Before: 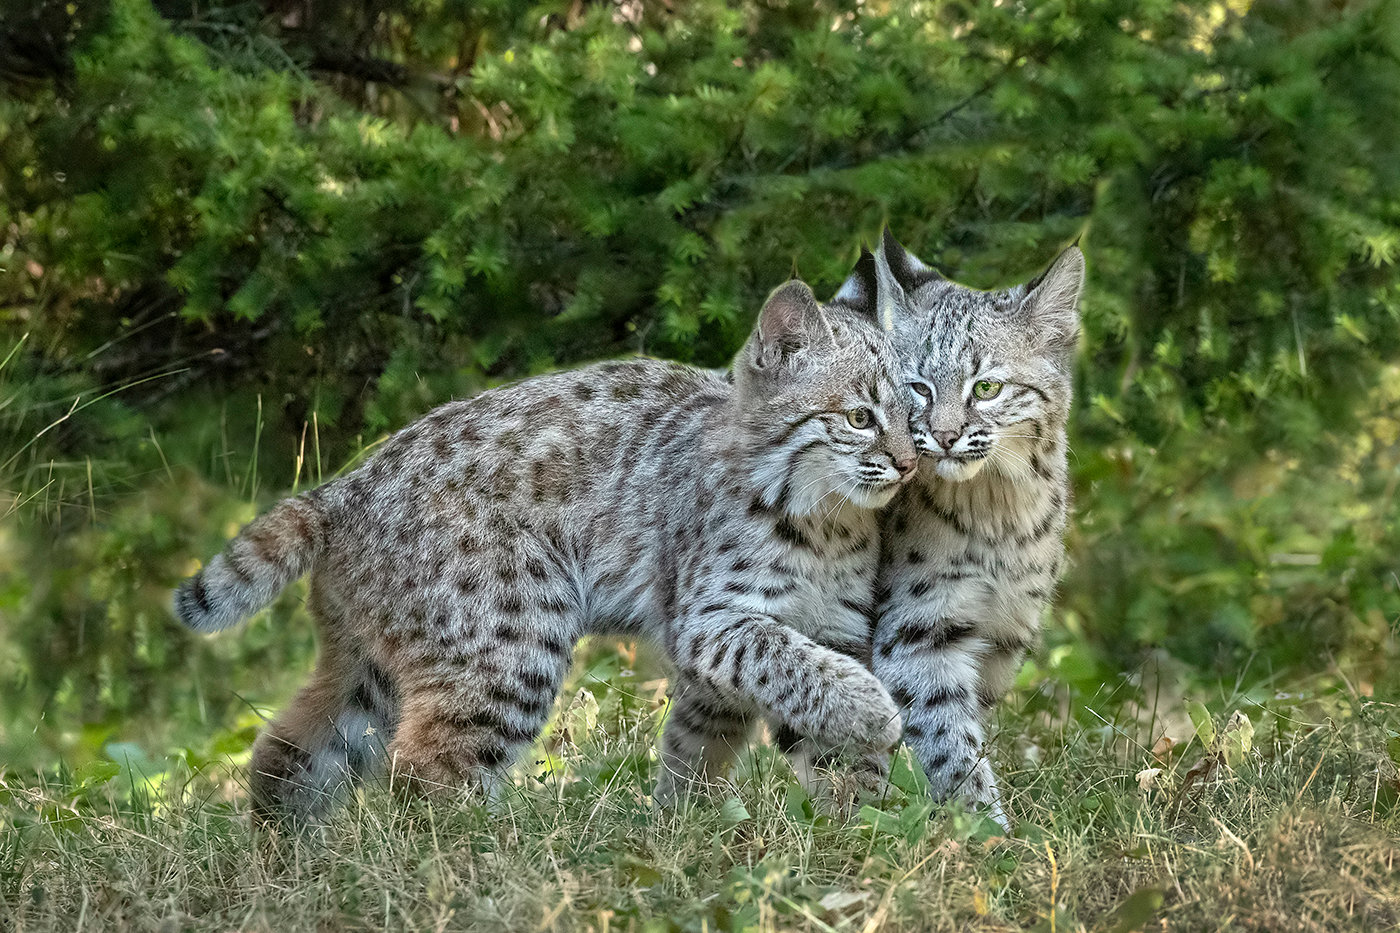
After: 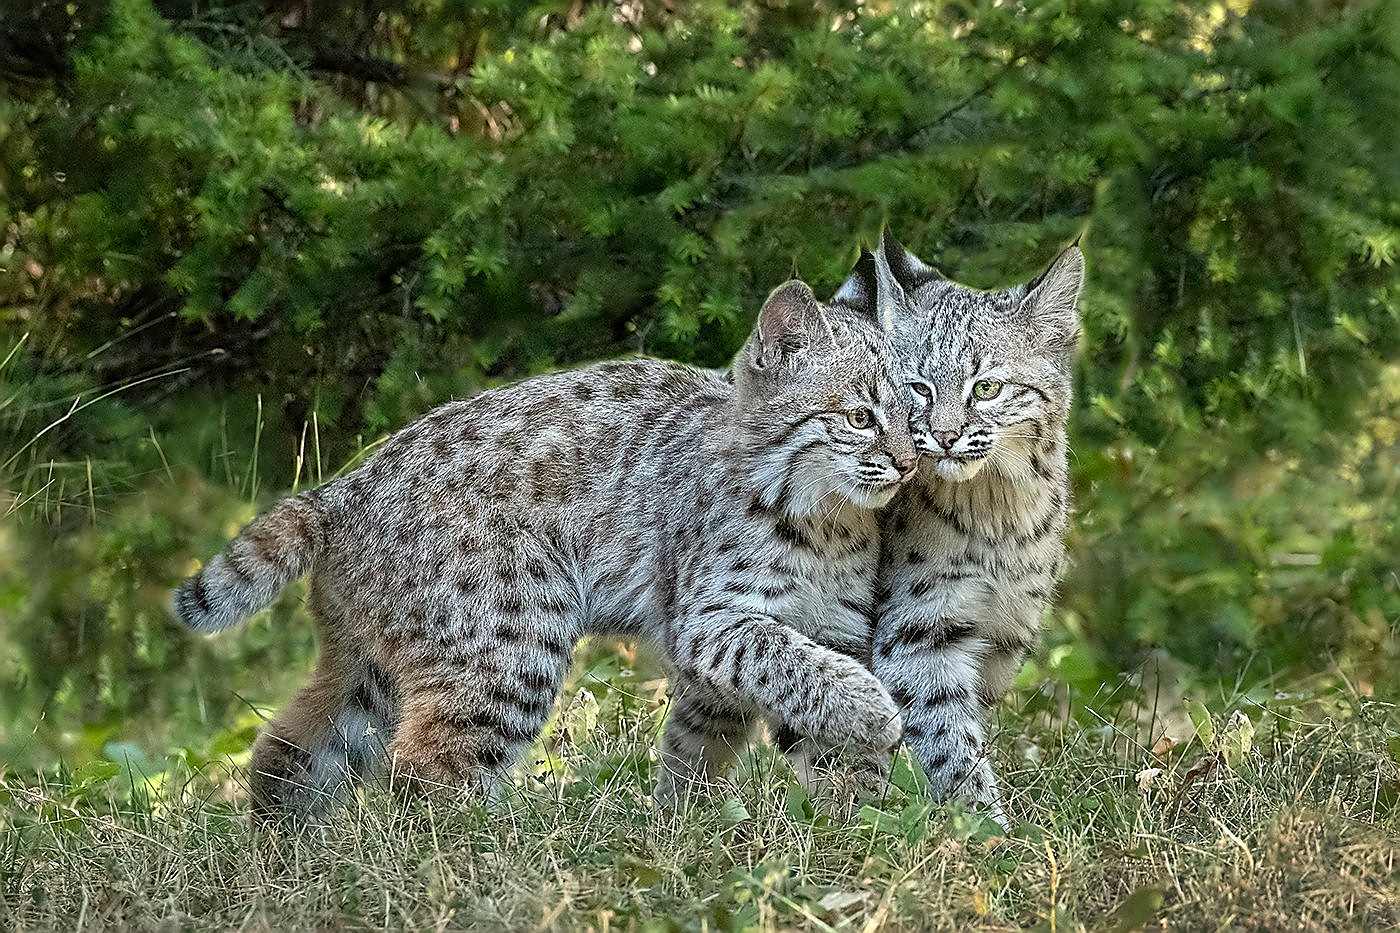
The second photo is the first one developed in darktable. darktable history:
sharpen: radius 1.387, amount 1.239, threshold 0.684
